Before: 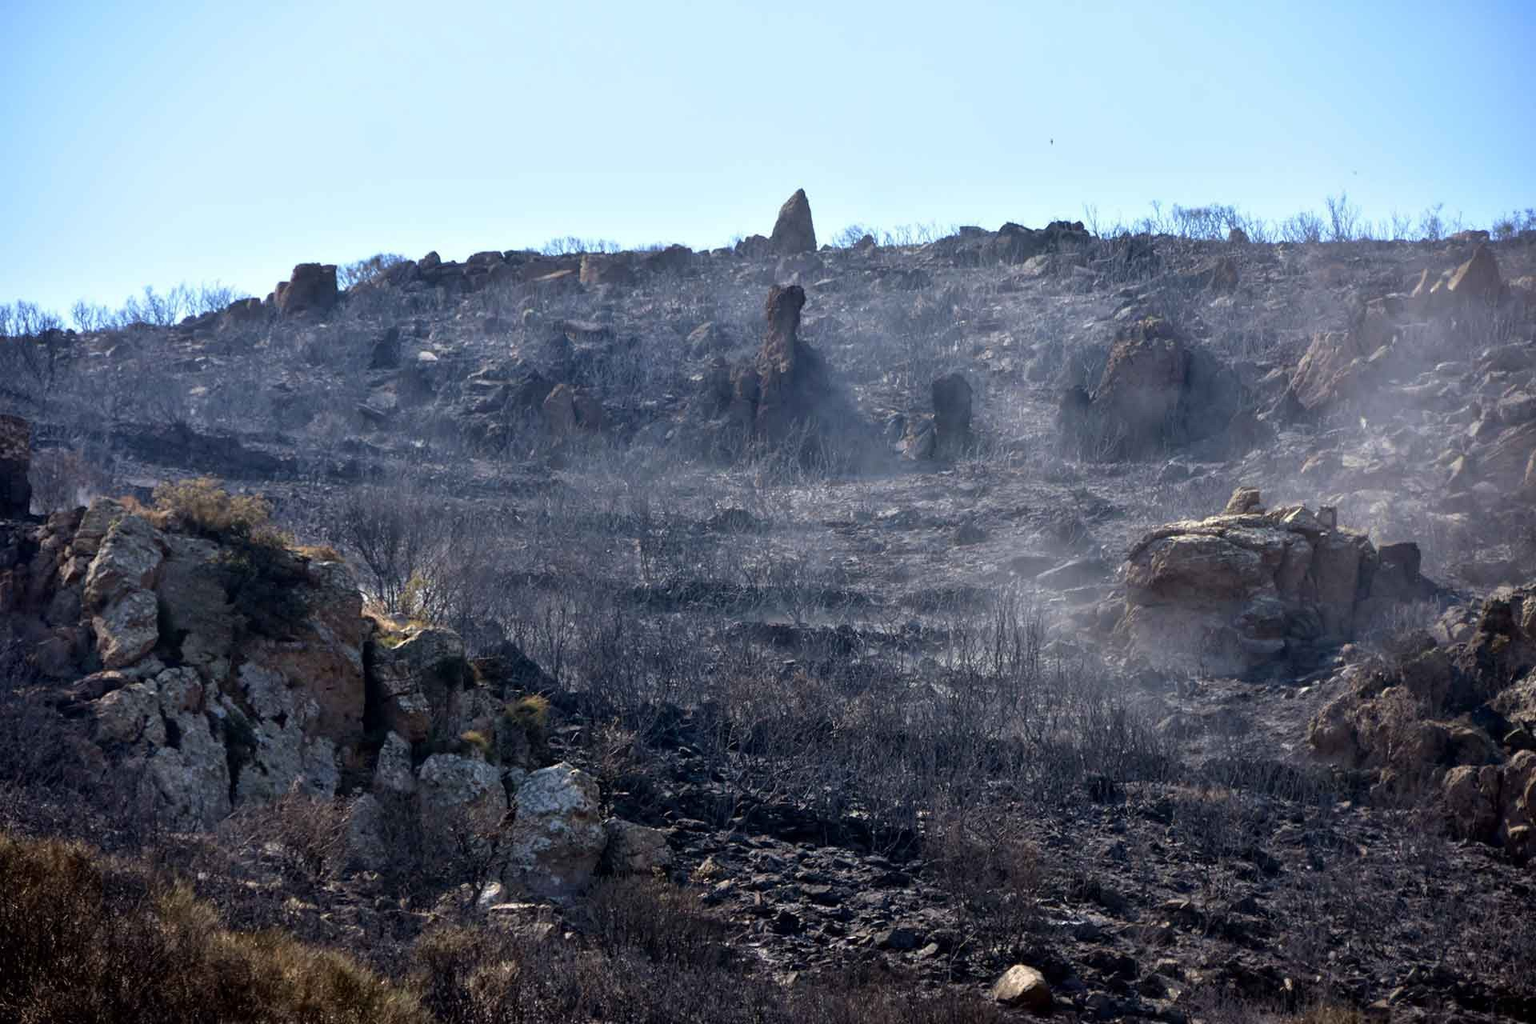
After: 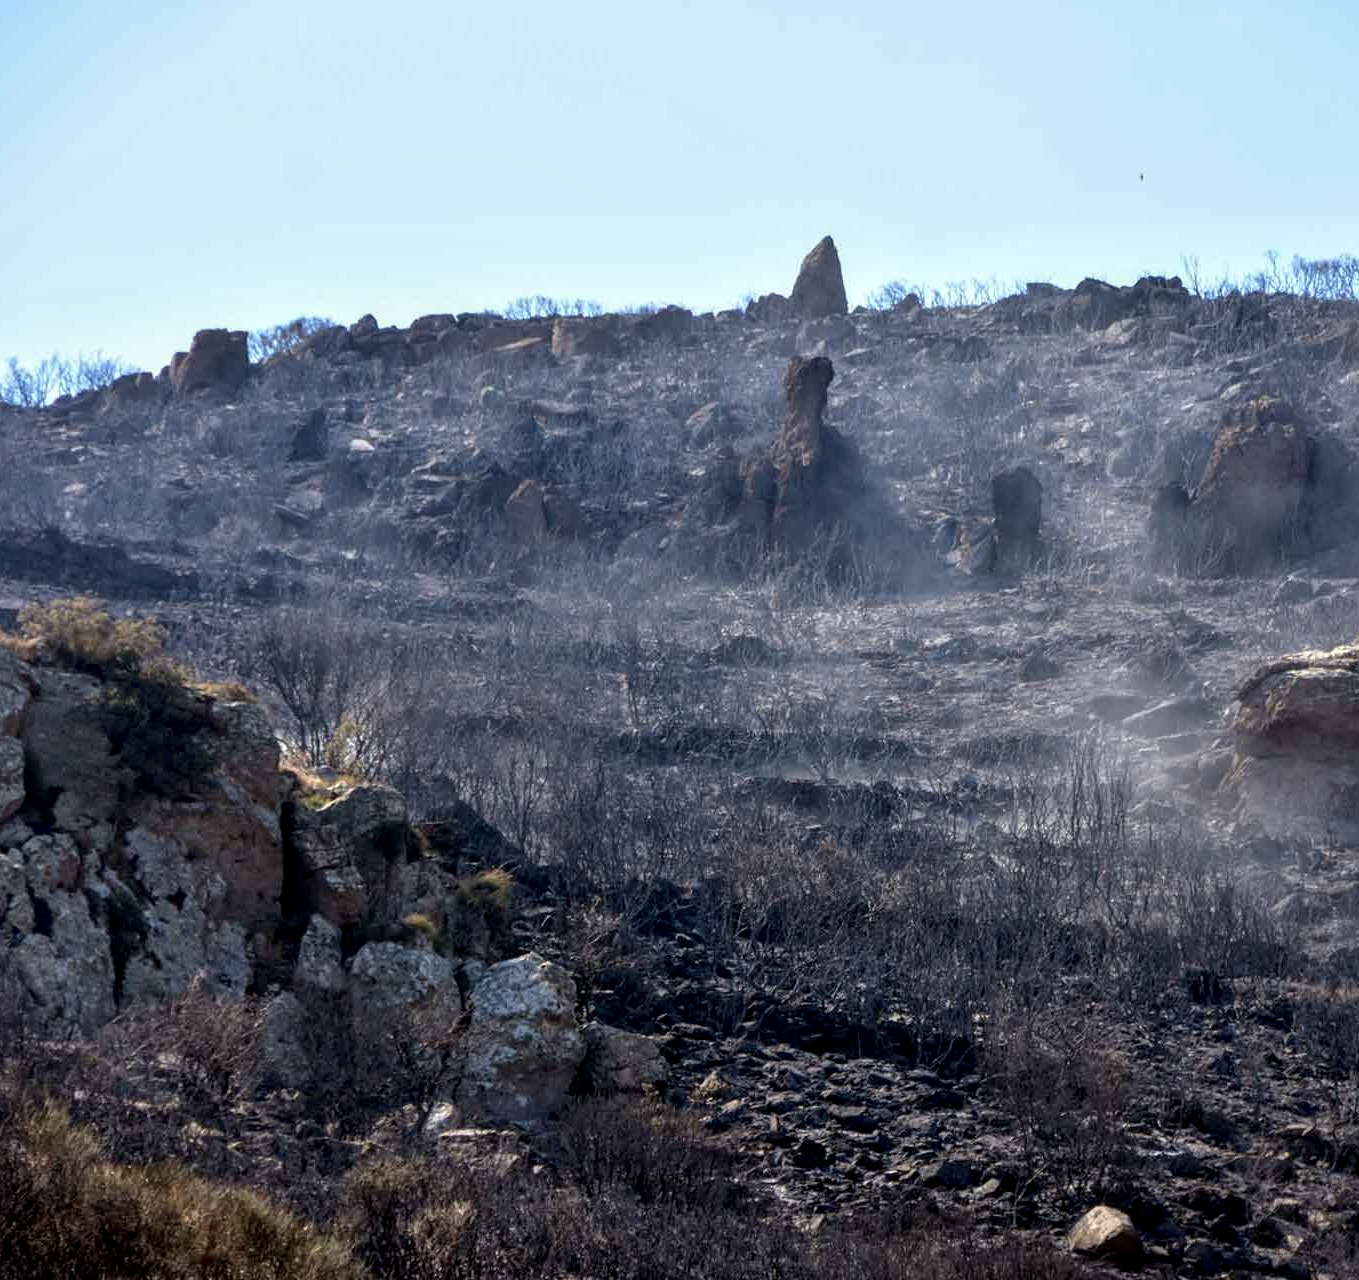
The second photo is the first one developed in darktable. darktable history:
crop and rotate: left 9.061%, right 20.142%
local contrast: on, module defaults
